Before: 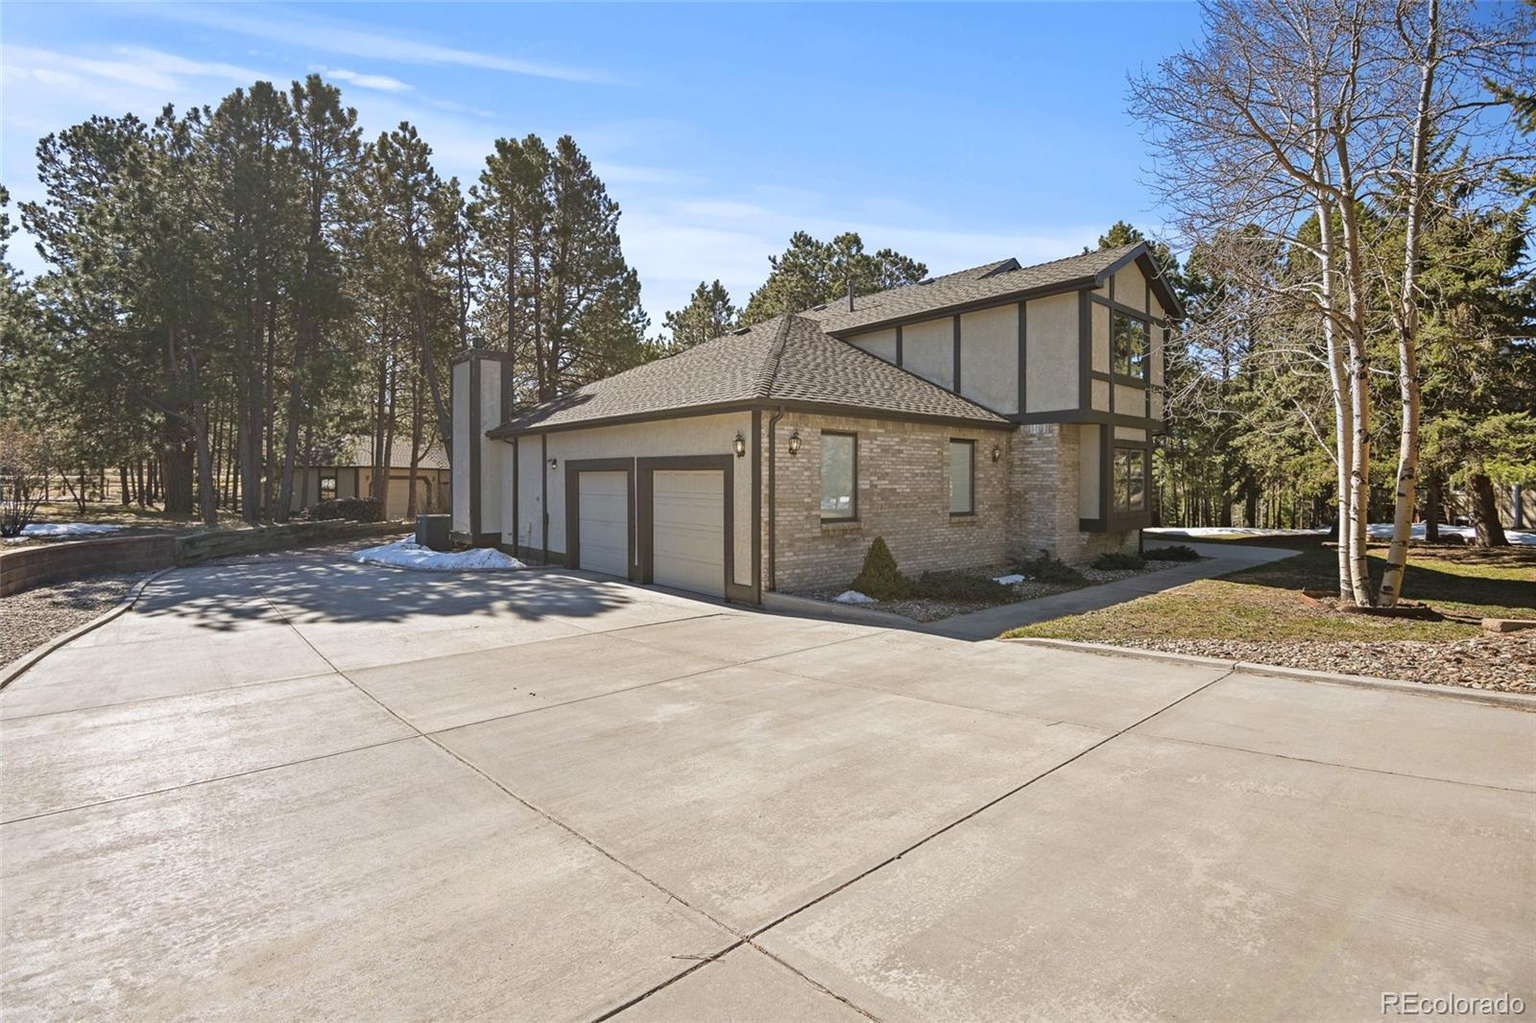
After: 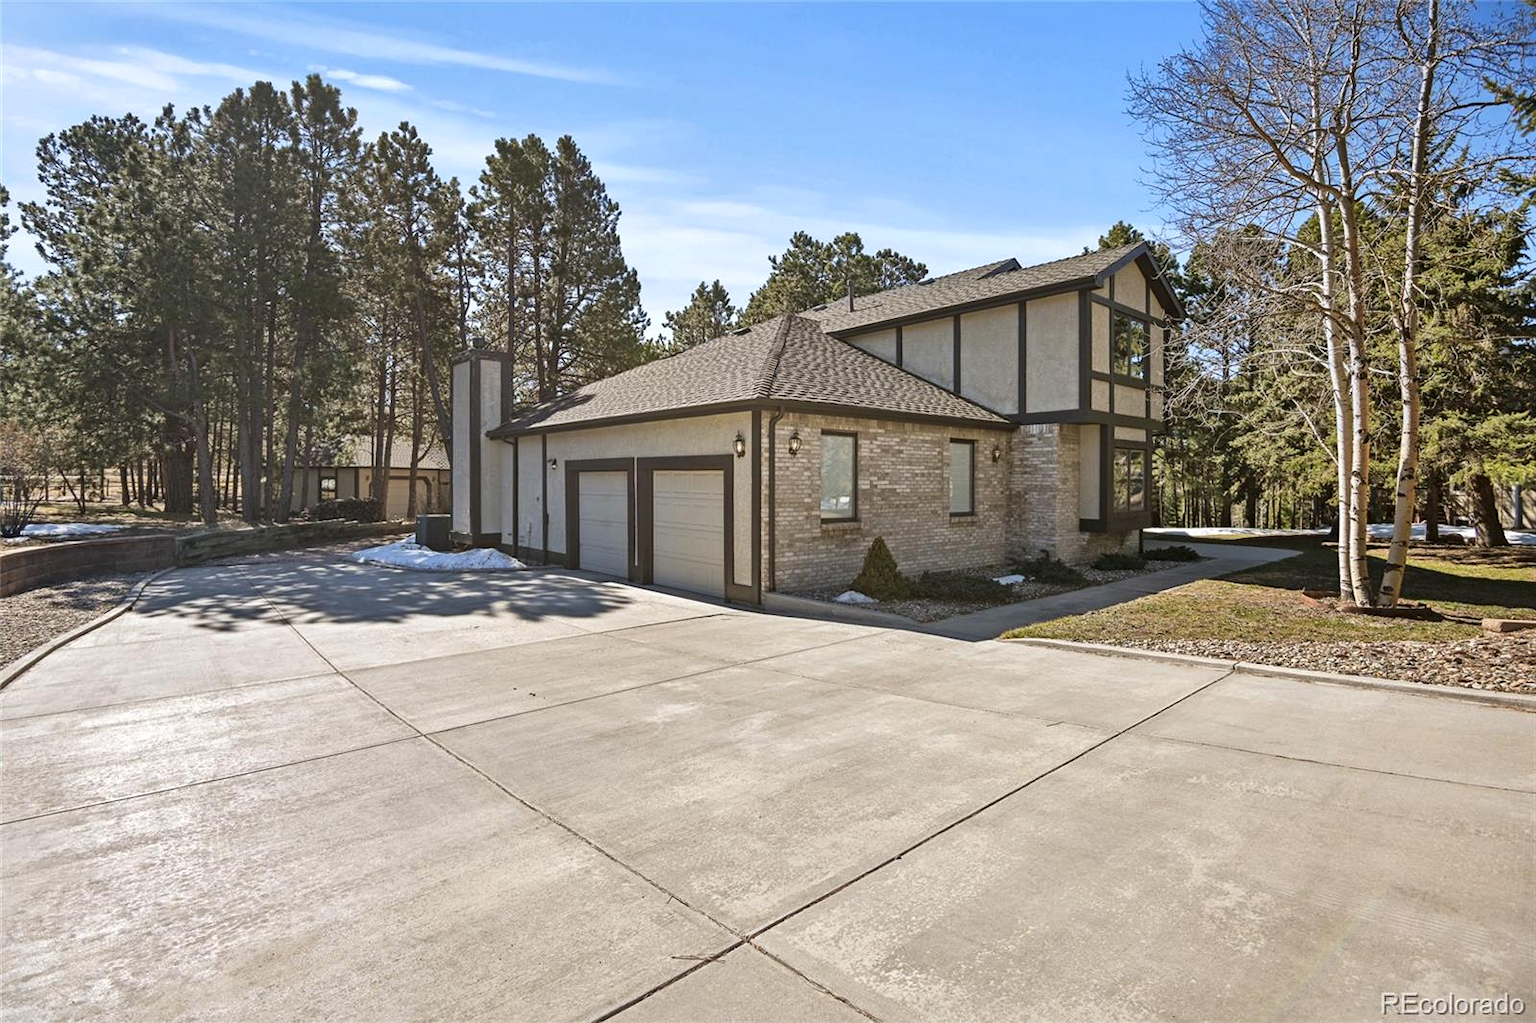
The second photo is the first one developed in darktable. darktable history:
local contrast: mode bilateral grid, contrast 21, coarseness 51, detail 147%, midtone range 0.2
